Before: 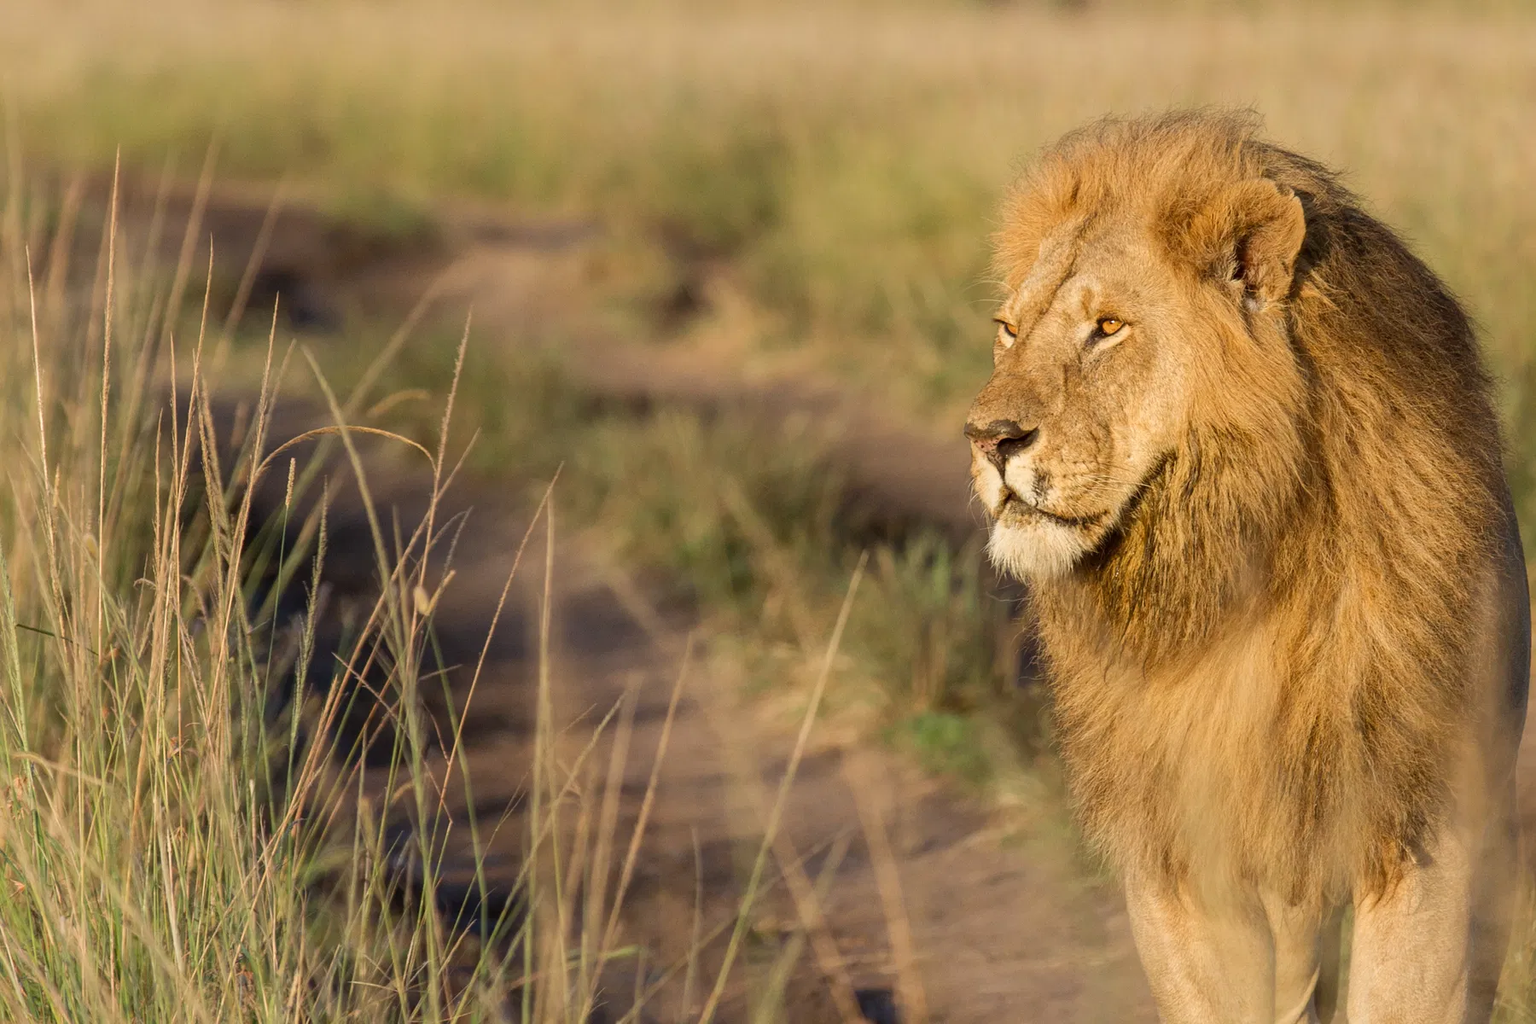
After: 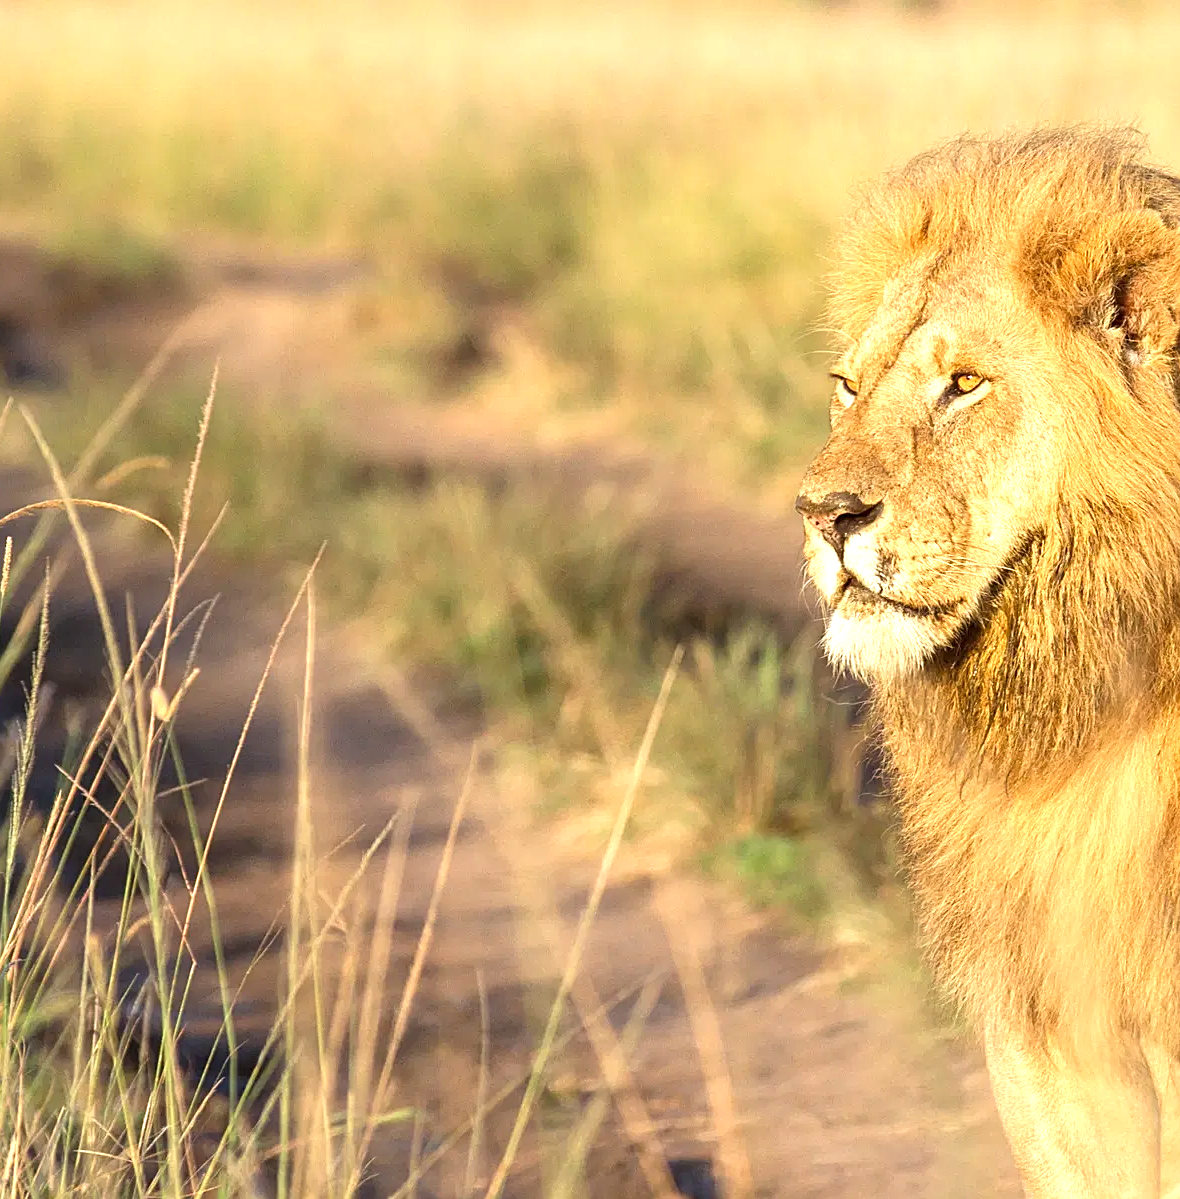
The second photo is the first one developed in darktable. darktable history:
exposure: black level correction 0, exposure 1.097 EV, compensate highlight preservation false
crop and rotate: left 18.585%, right 15.851%
sharpen: on, module defaults
base curve: curves: ch0 [(0, 0) (0.297, 0.298) (1, 1)], preserve colors none
